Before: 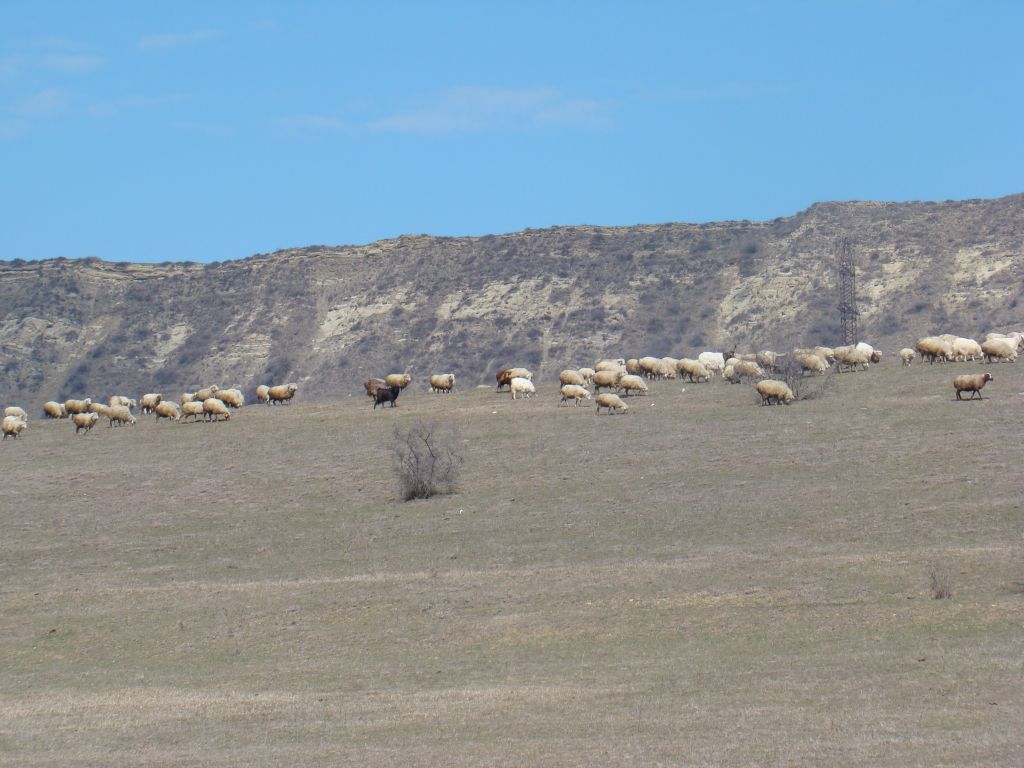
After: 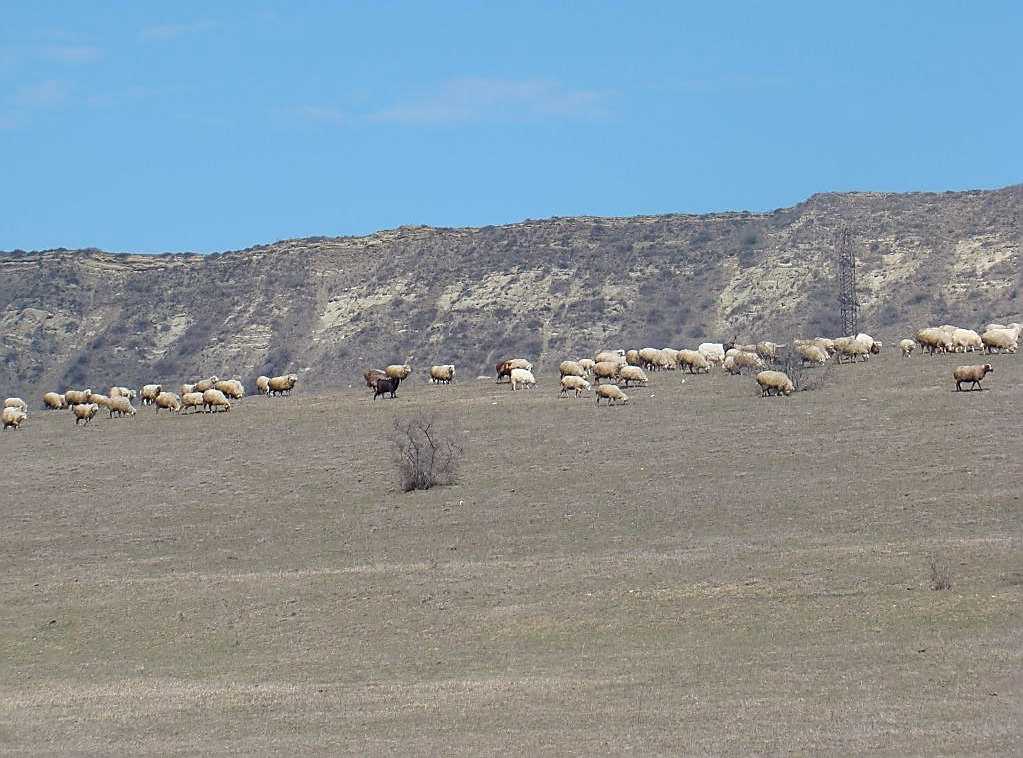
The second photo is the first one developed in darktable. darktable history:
exposure: exposure -0.051 EV, compensate highlight preservation false
crop: top 1.267%, right 0.07%
sharpen: radius 1.36, amount 1.243, threshold 0.673
